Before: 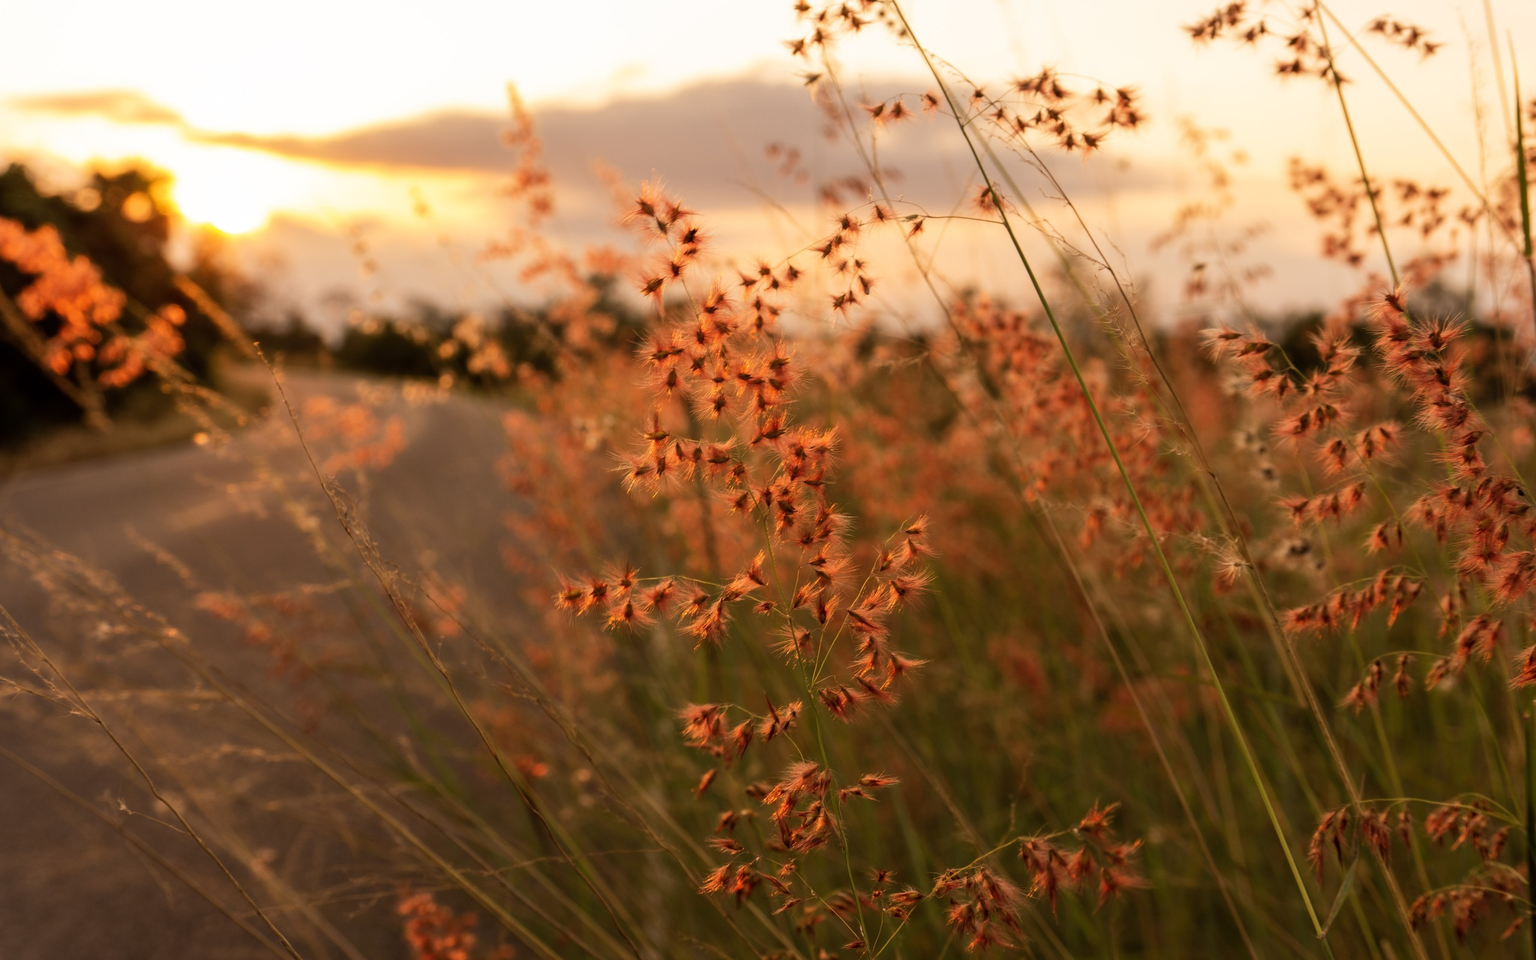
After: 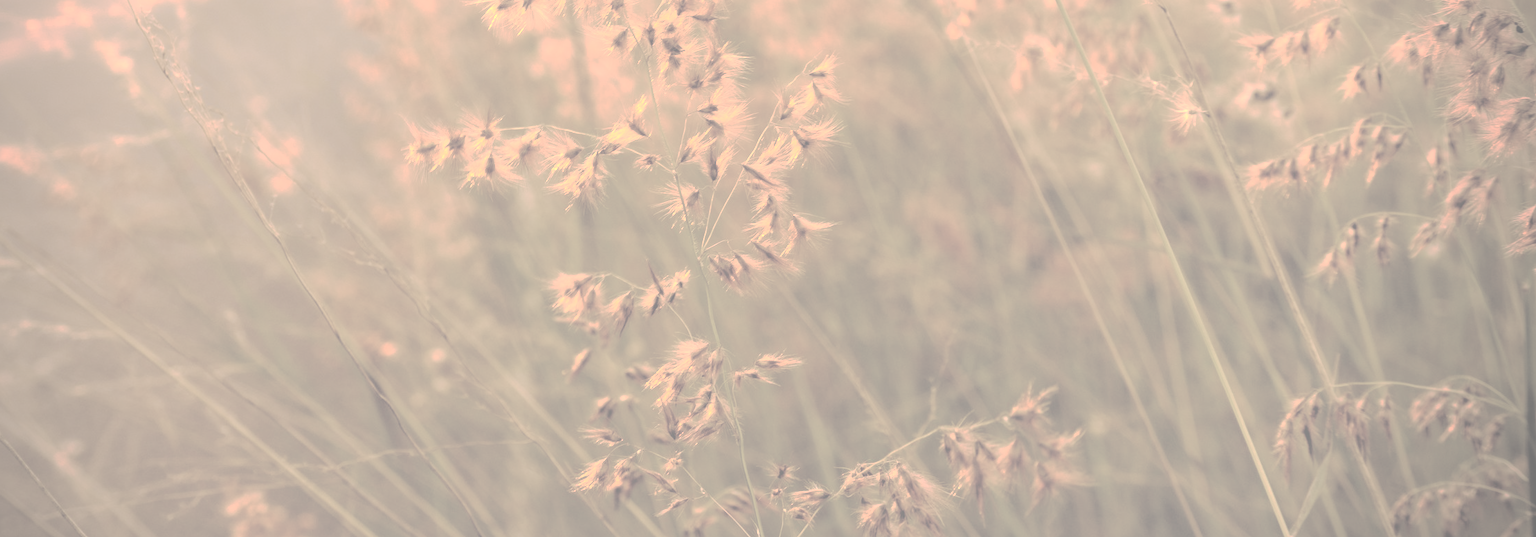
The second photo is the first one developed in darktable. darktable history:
color balance rgb: power › chroma 1.563%, power › hue 26.07°, perceptual saturation grading › global saturation 34.642%, perceptual saturation grading › highlights -29.989%, perceptual saturation grading › shadows 34.582%, perceptual brilliance grading › highlights 19.844%, perceptual brilliance grading › mid-tones 19.296%, perceptual brilliance grading › shadows -20.834%, global vibrance 30.368%, contrast 10.14%
exposure: black level correction 0, exposure 1.001 EV, compensate highlight preservation false
crop and rotate: left 13.304%, top 48.714%, bottom 2.764%
vignetting: fall-off start 79.76%, center (-0.051, -0.357)
base curve: curves: ch0 [(0, 0) (0.841, 0.609) (1, 1)], preserve colors none
contrast brightness saturation: contrast -0.315, brightness 0.733, saturation -0.788
tone curve: curves: ch0 [(0, 0.003) (0.113, 0.081) (0.207, 0.184) (0.515, 0.612) (0.712, 0.793) (0.984, 0.961)]; ch1 [(0, 0) (0.172, 0.123) (0.317, 0.272) (0.414, 0.382) (0.476, 0.479) (0.505, 0.498) (0.534, 0.534) (0.621, 0.65) (0.709, 0.764) (1, 1)]; ch2 [(0, 0) (0.411, 0.424) (0.505, 0.505) (0.521, 0.524) (0.537, 0.57) (0.65, 0.699) (1, 1)], color space Lab, linked channels, preserve colors none
